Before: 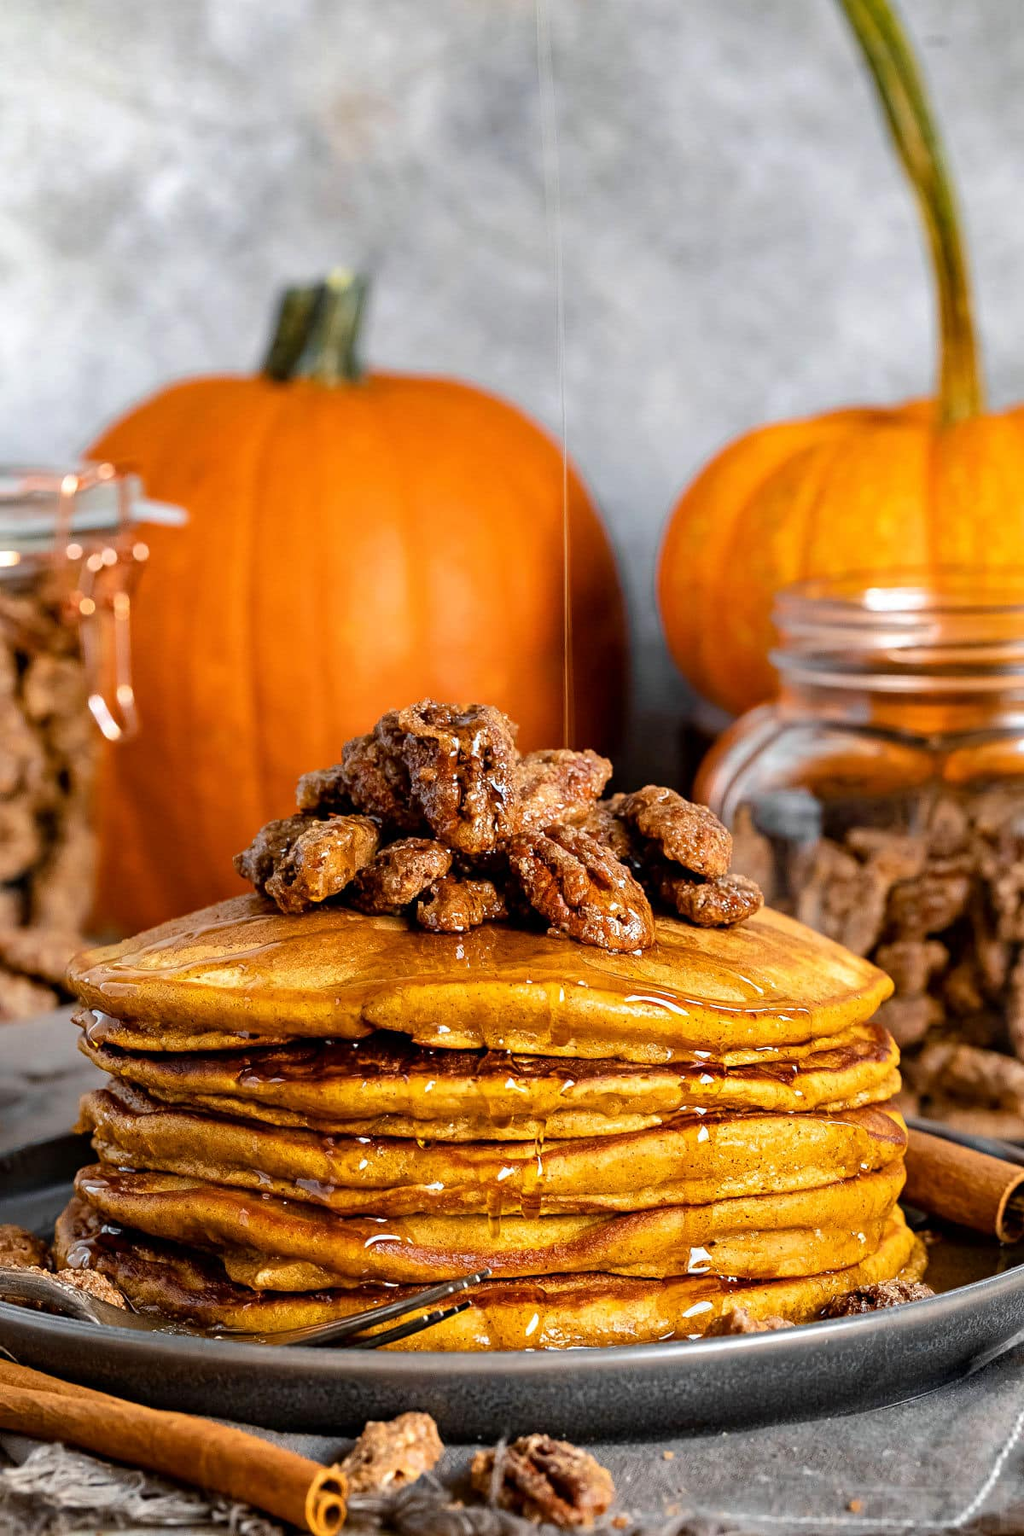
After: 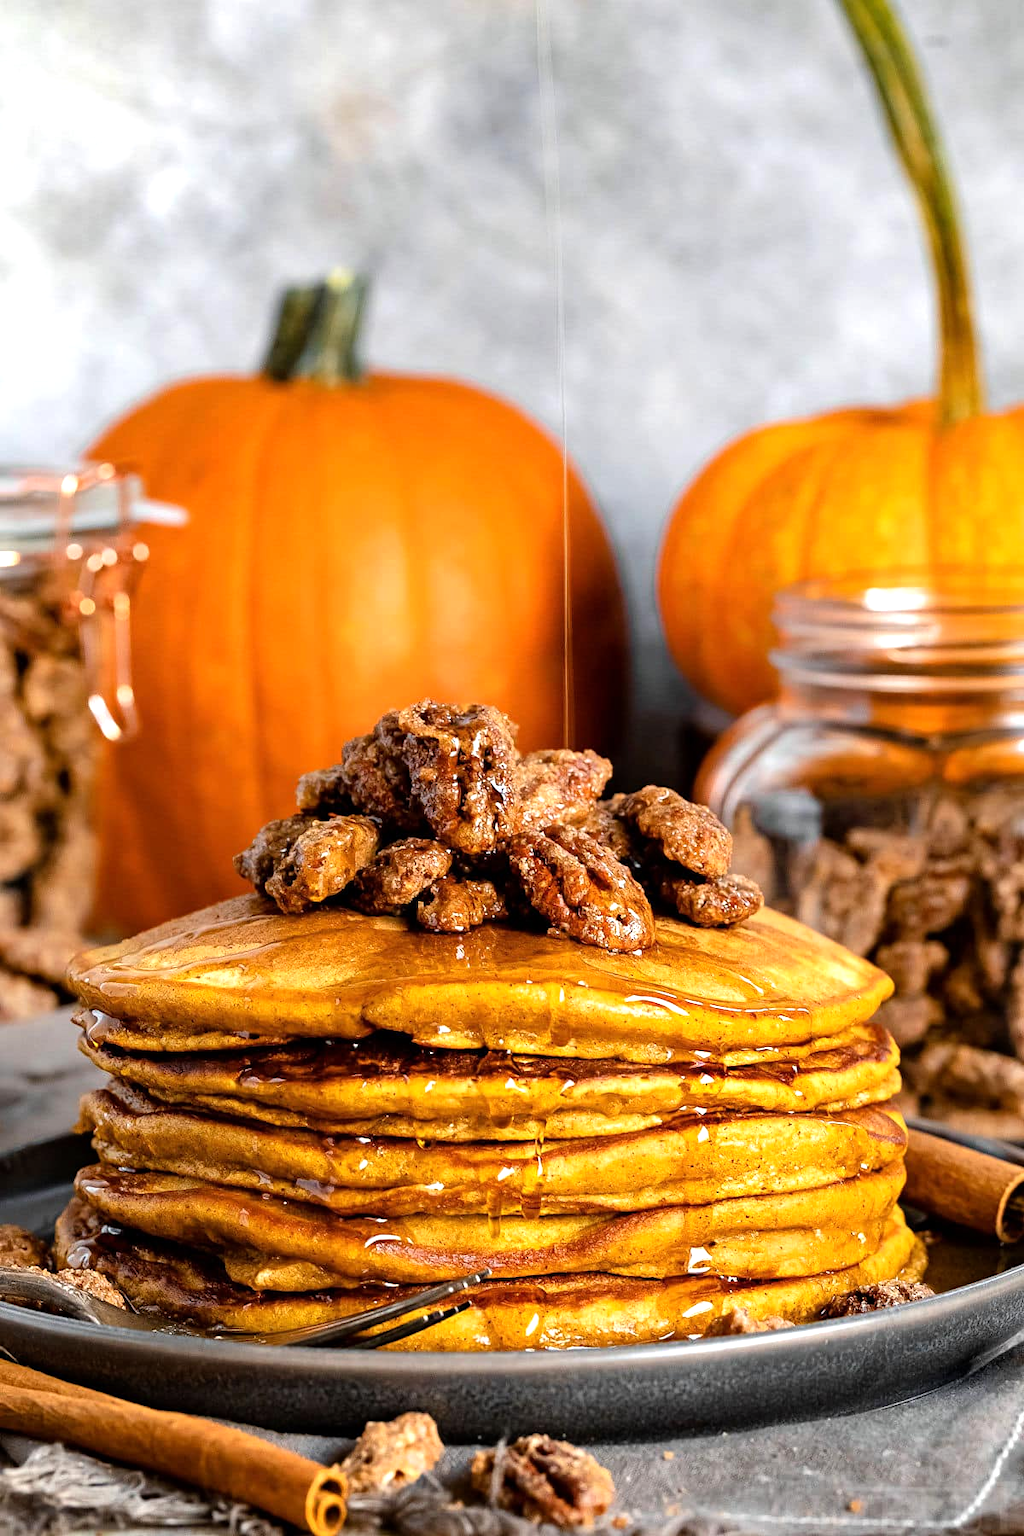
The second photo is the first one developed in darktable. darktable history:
tone equalizer: -8 EV -0.435 EV, -7 EV -0.423 EV, -6 EV -0.3 EV, -5 EV -0.211 EV, -3 EV 0.206 EV, -2 EV 0.32 EV, -1 EV 0.379 EV, +0 EV 0.395 EV, mask exposure compensation -0.489 EV
